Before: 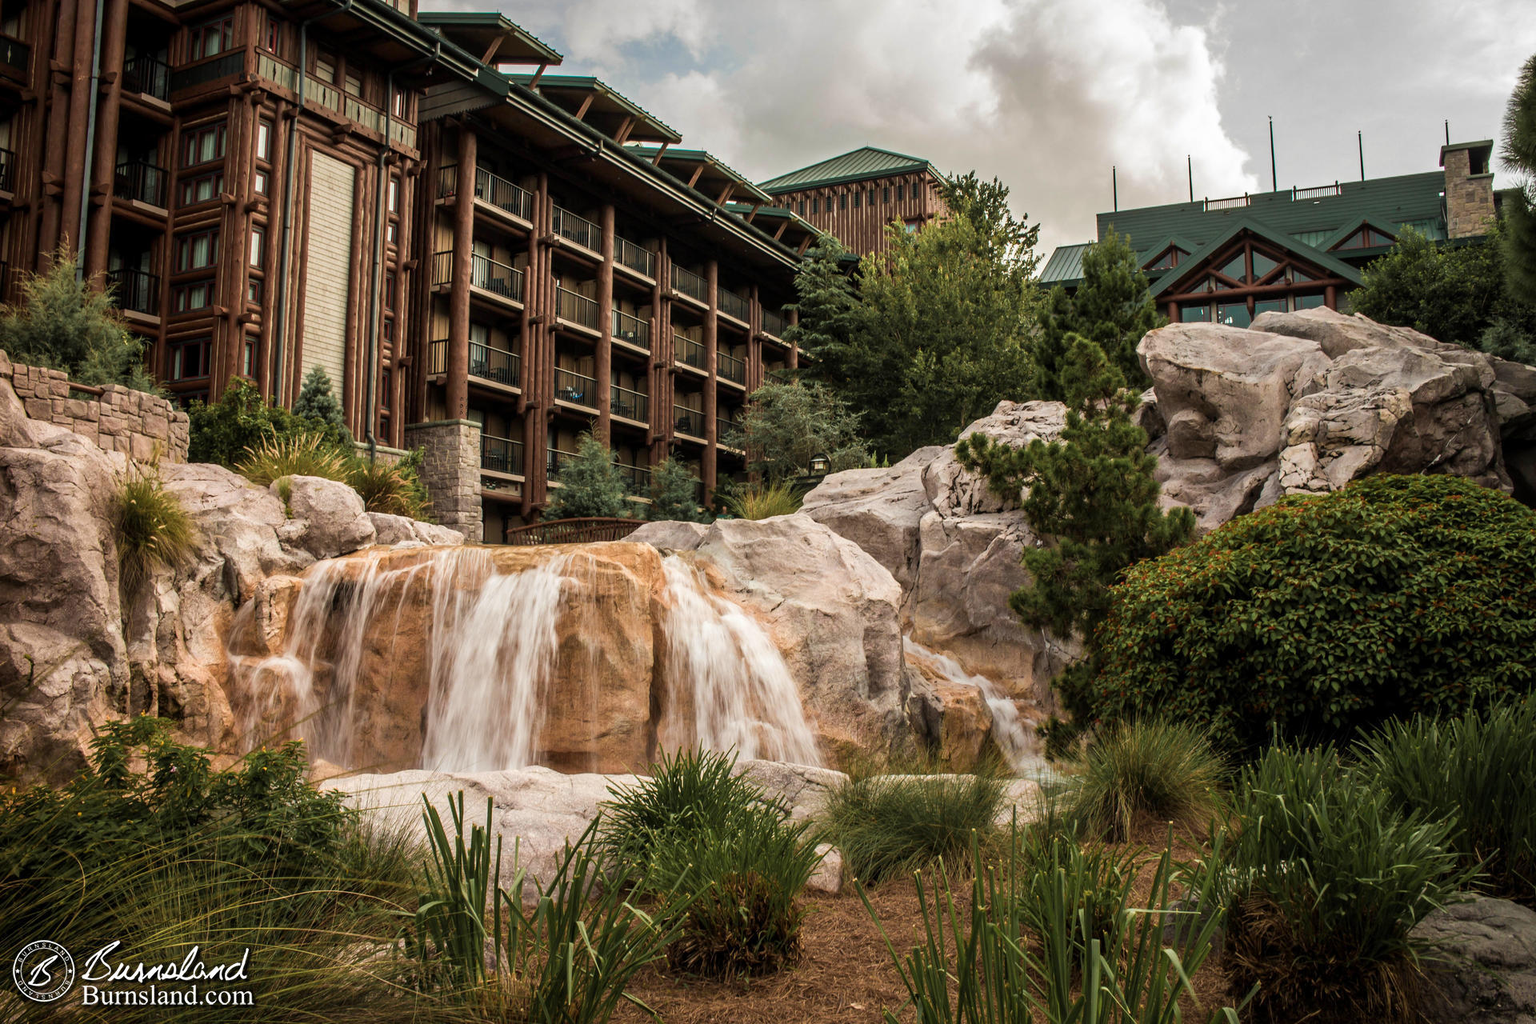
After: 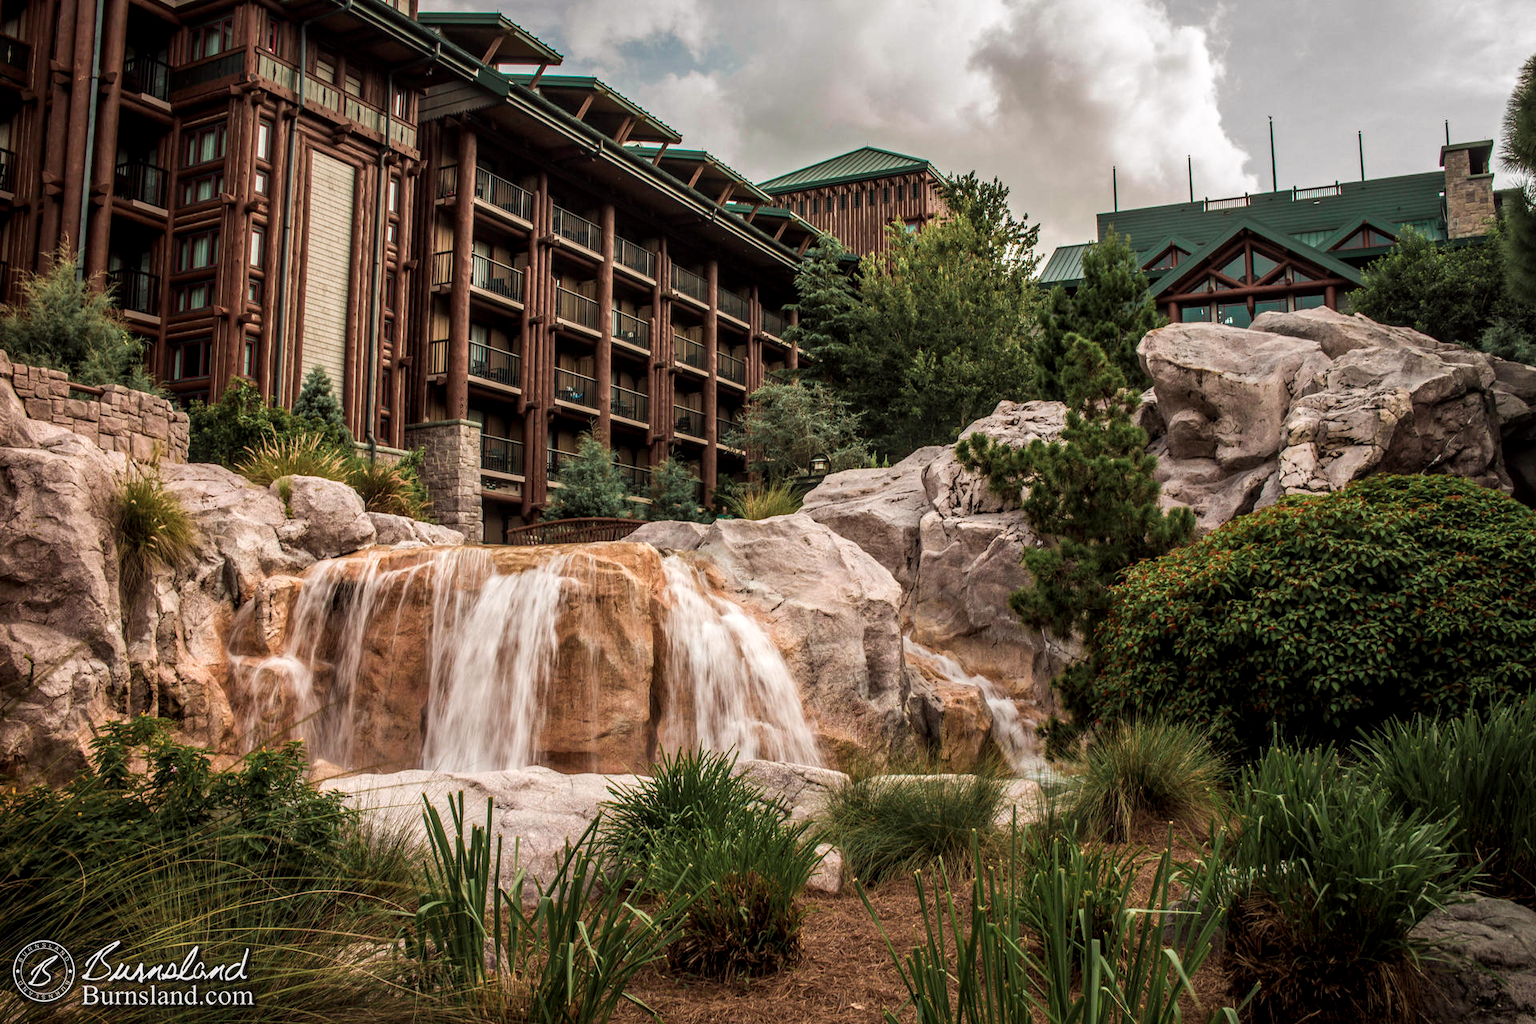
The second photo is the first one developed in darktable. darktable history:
local contrast: on, module defaults
tone curve: curves: ch0 [(0, 0) (0.253, 0.237) (1, 1)]; ch1 [(0, 0) (0.411, 0.385) (0.502, 0.506) (0.557, 0.565) (0.66, 0.683) (1, 1)]; ch2 [(0, 0) (0.394, 0.413) (0.5, 0.5) (1, 1)], color space Lab, independent channels, preserve colors none
